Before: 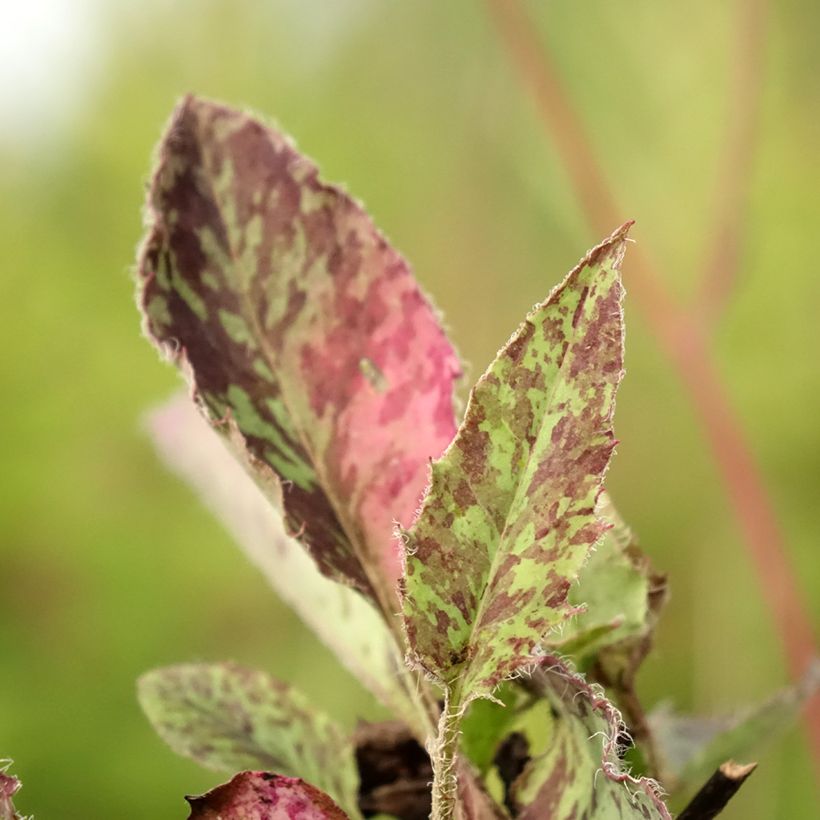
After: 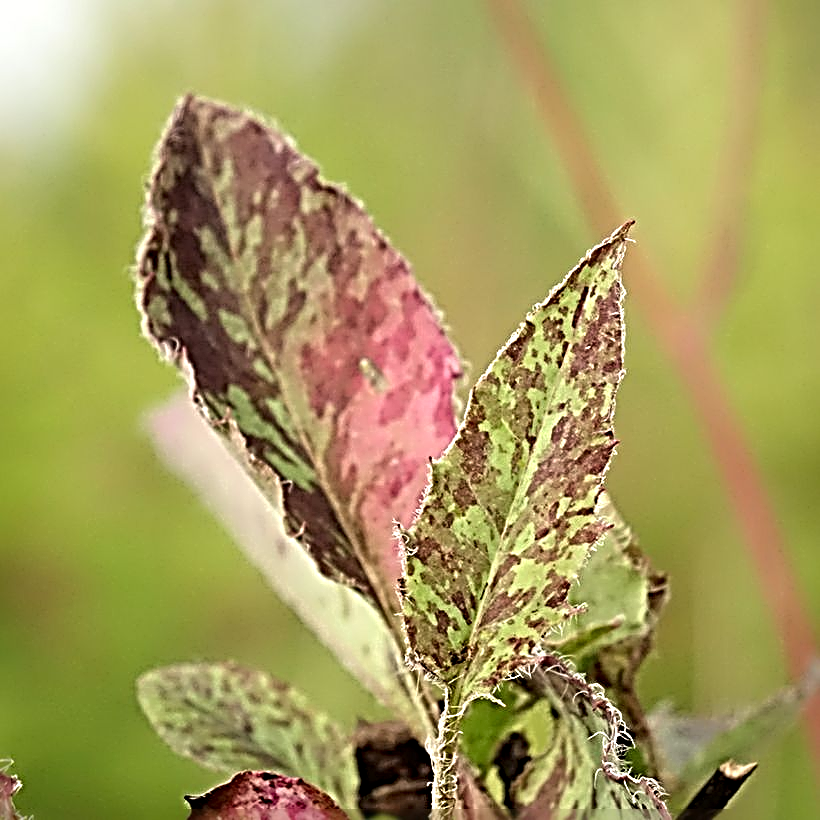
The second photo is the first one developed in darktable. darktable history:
sharpen: radius 4.013, amount 1.988
